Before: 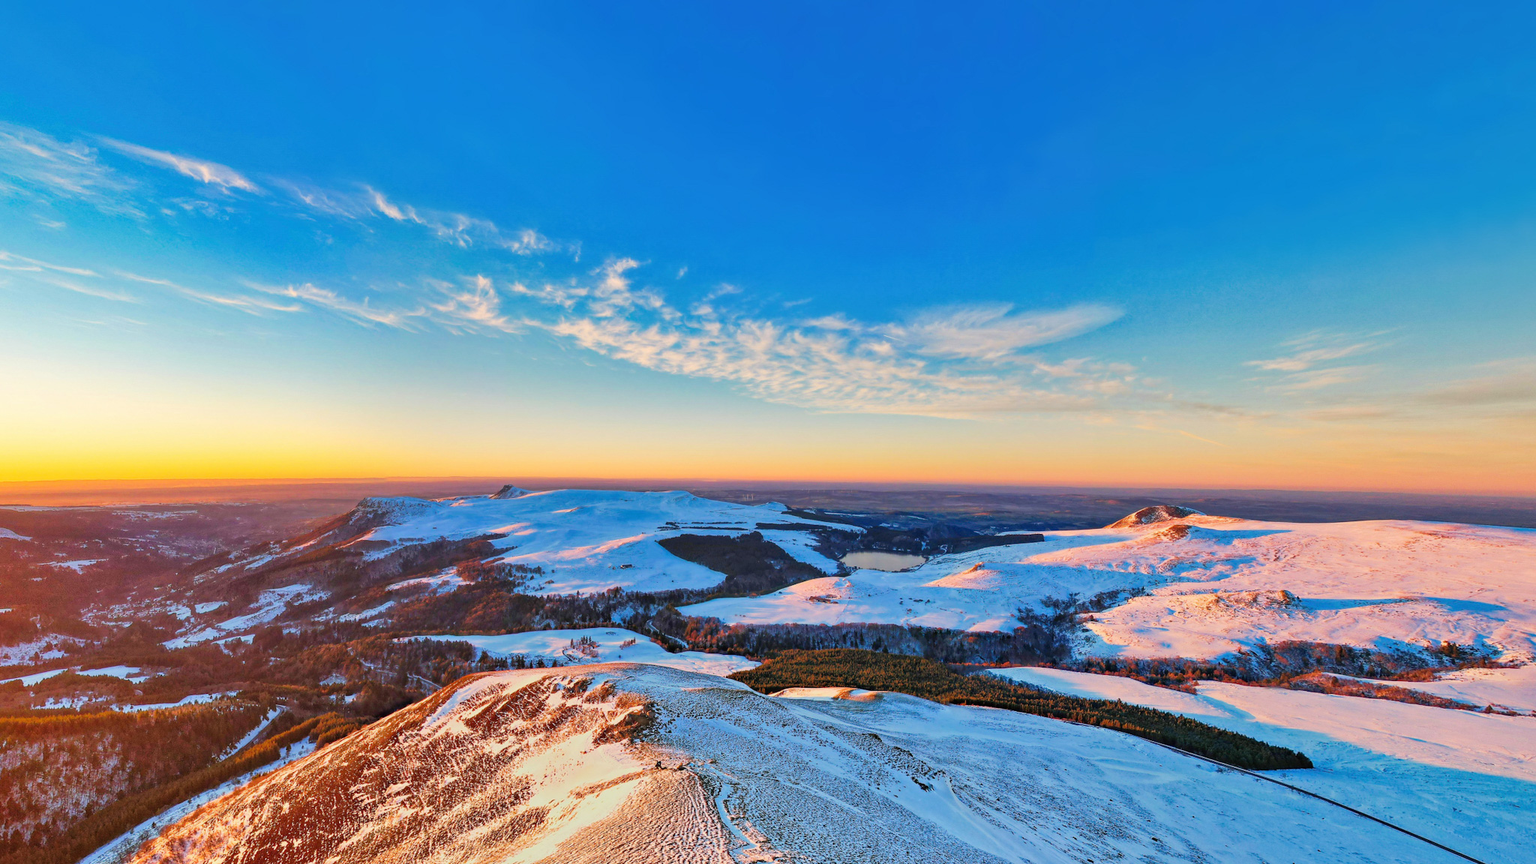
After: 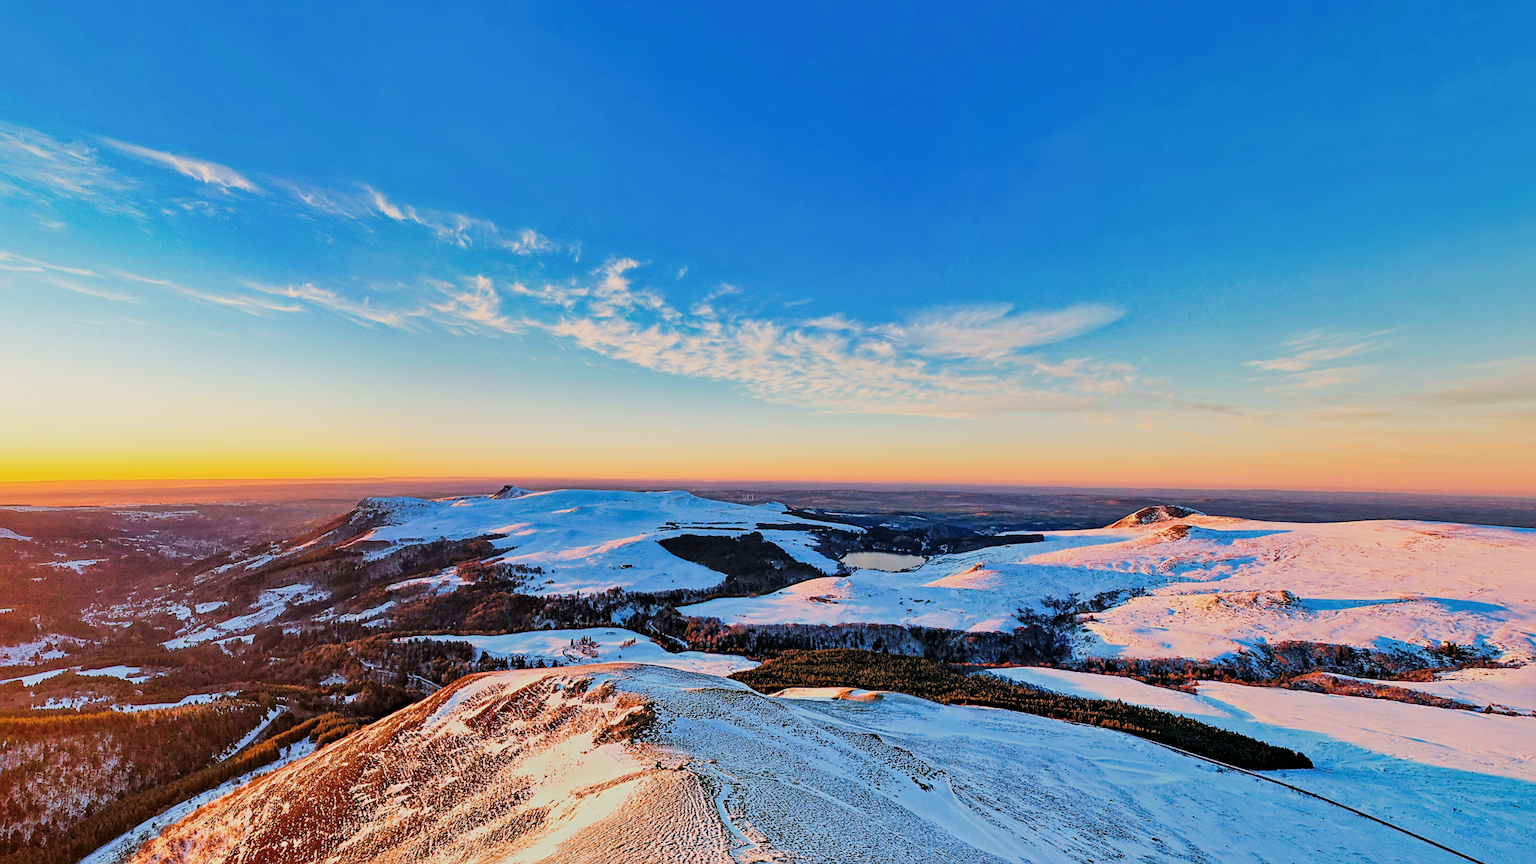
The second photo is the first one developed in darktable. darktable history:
filmic rgb: black relative exposure -7.5 EV, white relative exposure 4.99 EV, hardness 3.34, contrast 1.297, iterations of high-quality reconstruction 0
sharpen: on, module defaults
